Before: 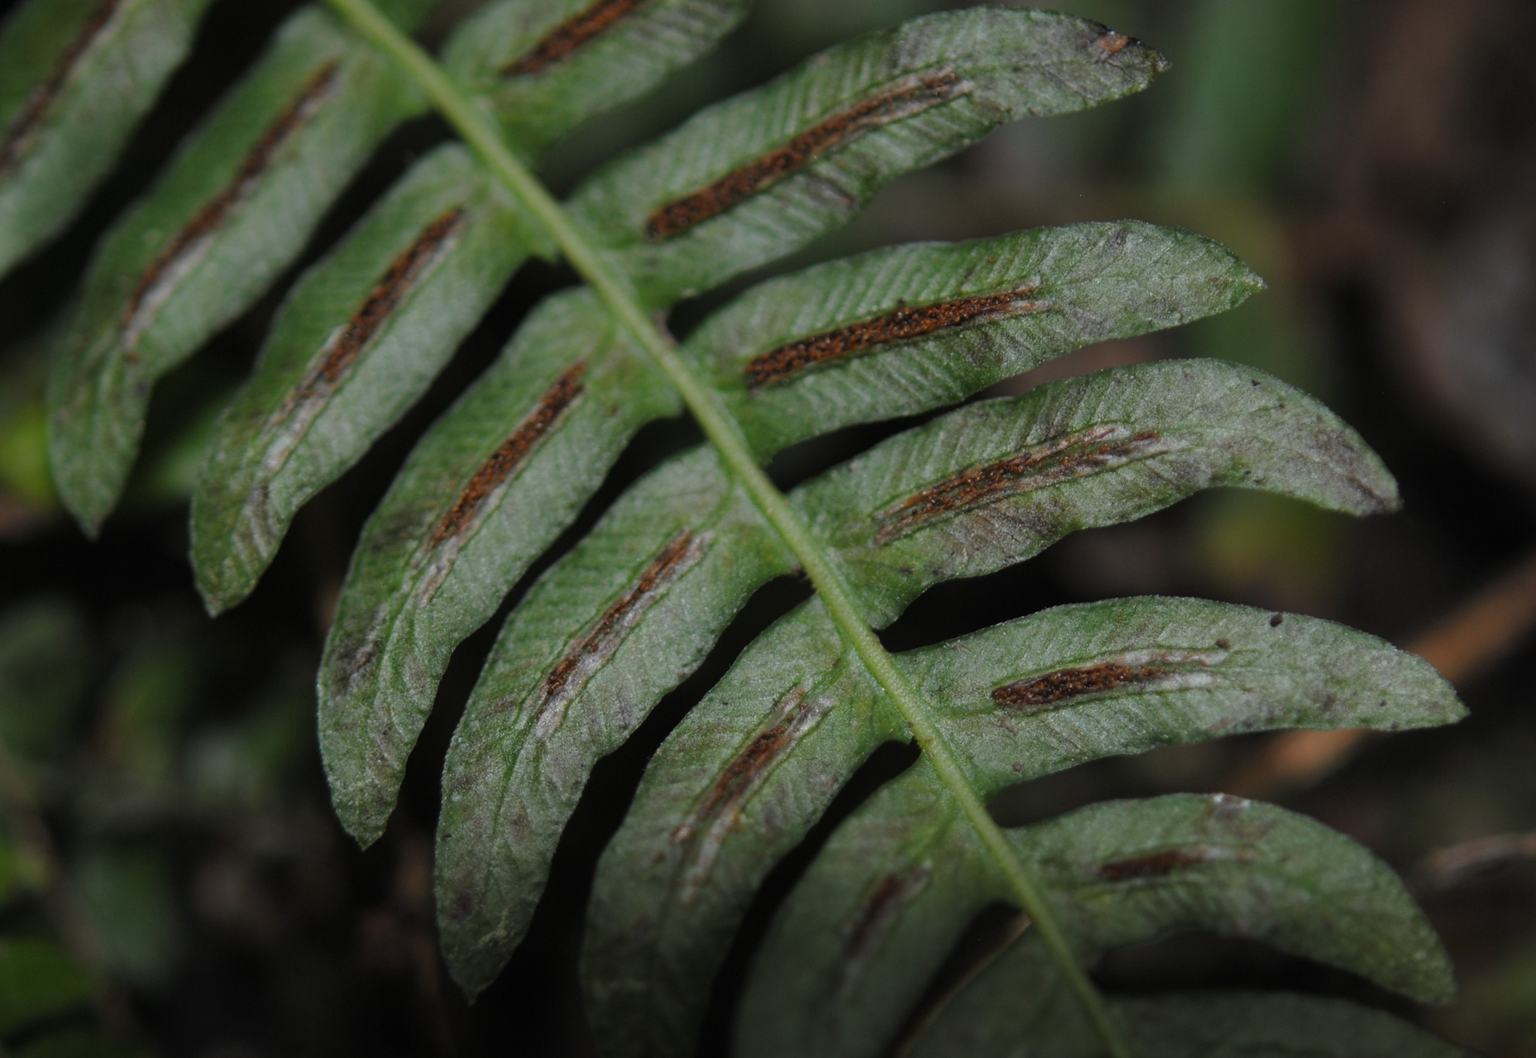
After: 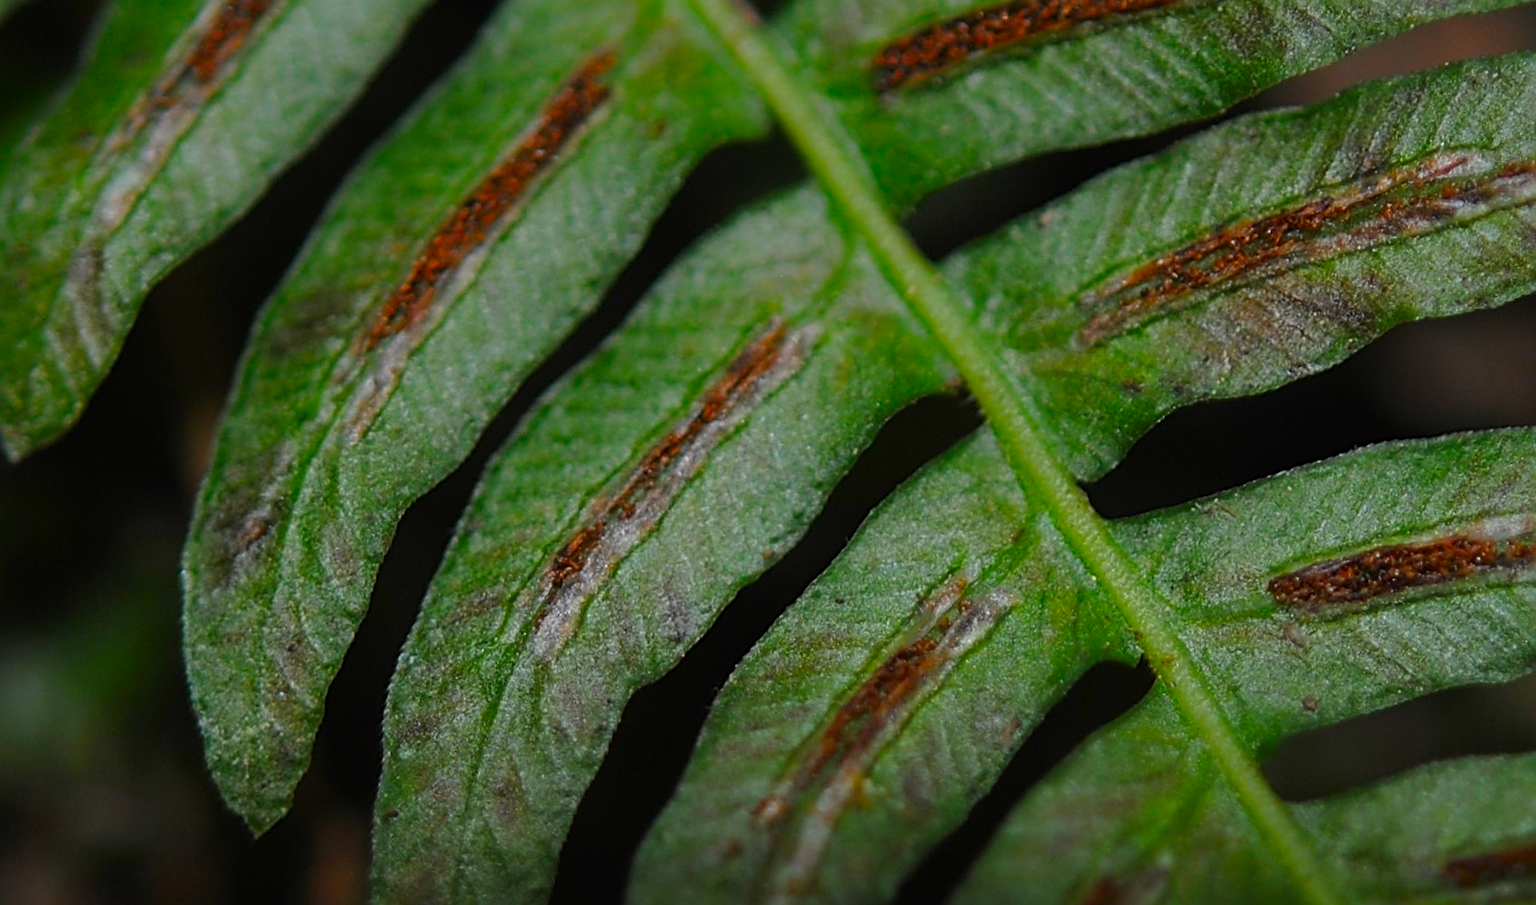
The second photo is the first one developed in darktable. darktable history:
color correction: saturation 1.8
shadows and highlights: shadows -20, white point adjustment -2, highlights -35
crop: left 13.312%, top 31.28%, right 24.627%, bottom 15.582%
sharpen: radius 2.543, amount 0.636
